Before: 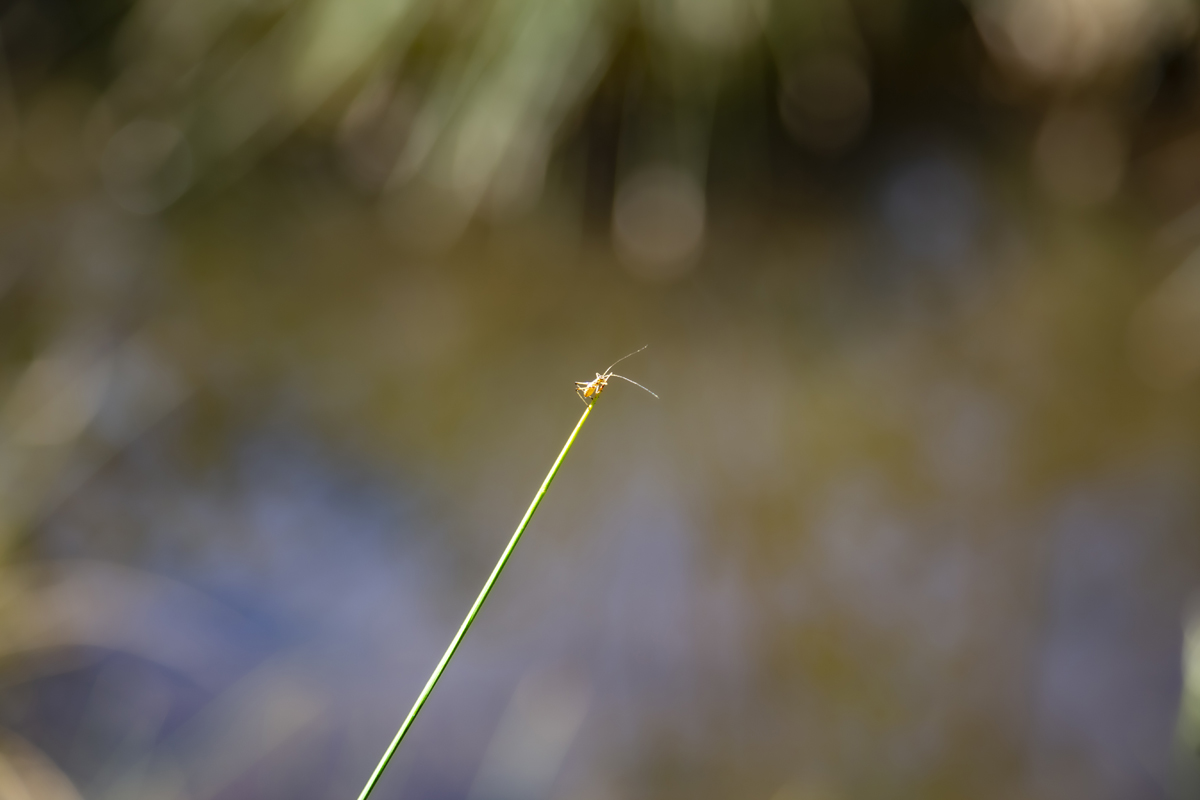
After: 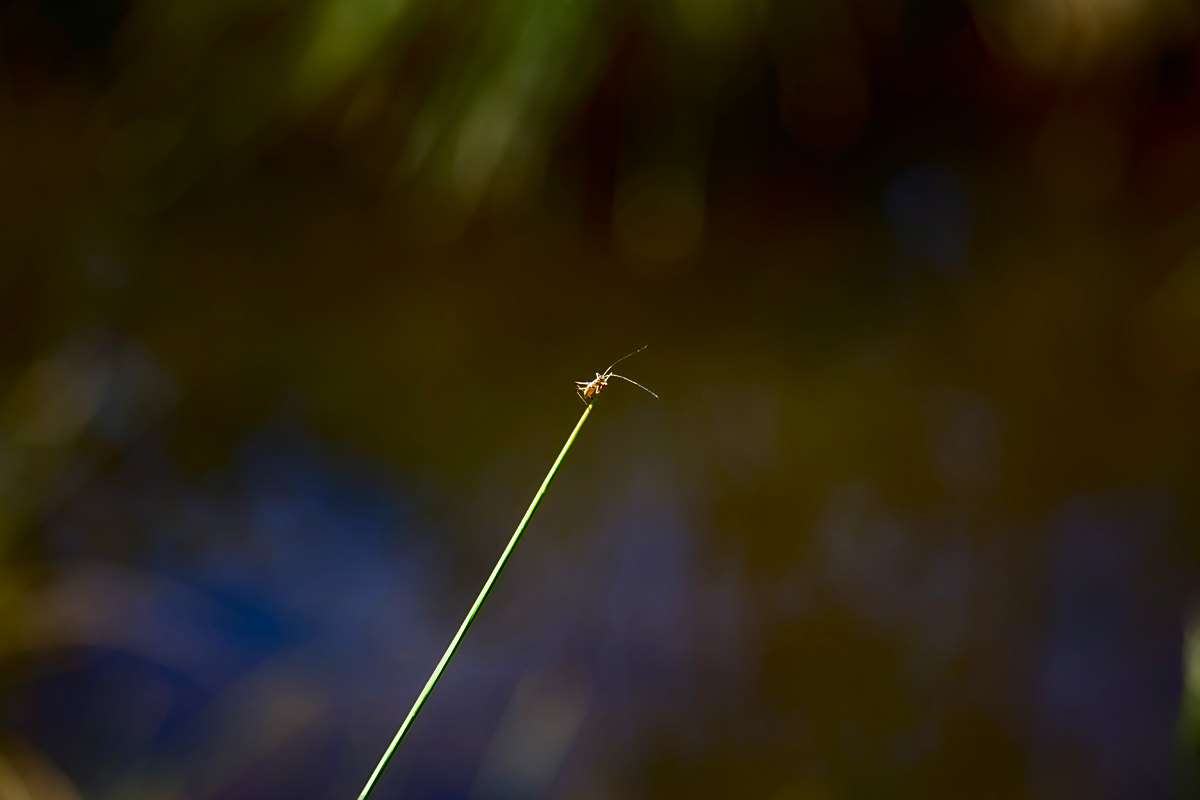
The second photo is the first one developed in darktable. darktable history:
contrast brightness saturation: contrast 0.09, brightness -0.59, saturation 0.17
lowpass: radius 0.1, contrast 0.85, saturation 1.1, unbound 0
sharpen: on, module defaults
haze removal: compatibility mode true, adaptive false
